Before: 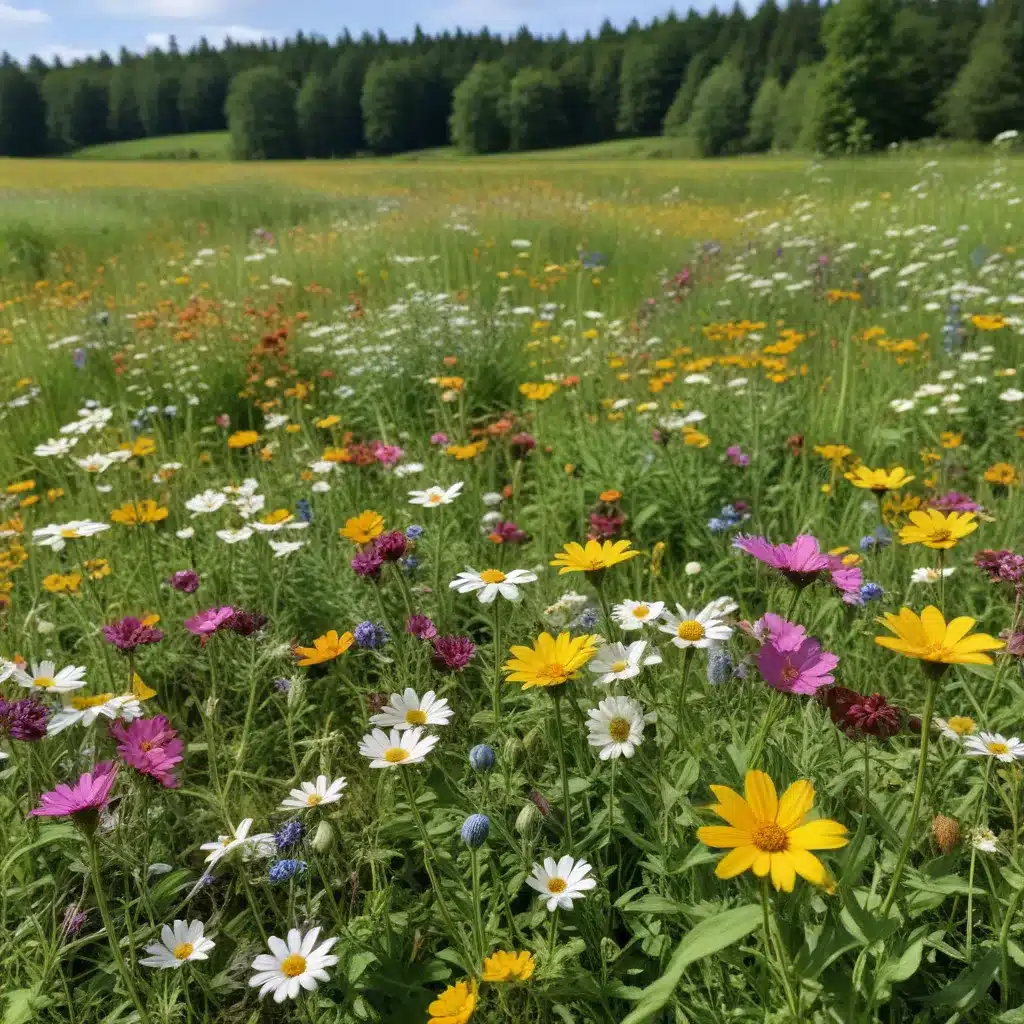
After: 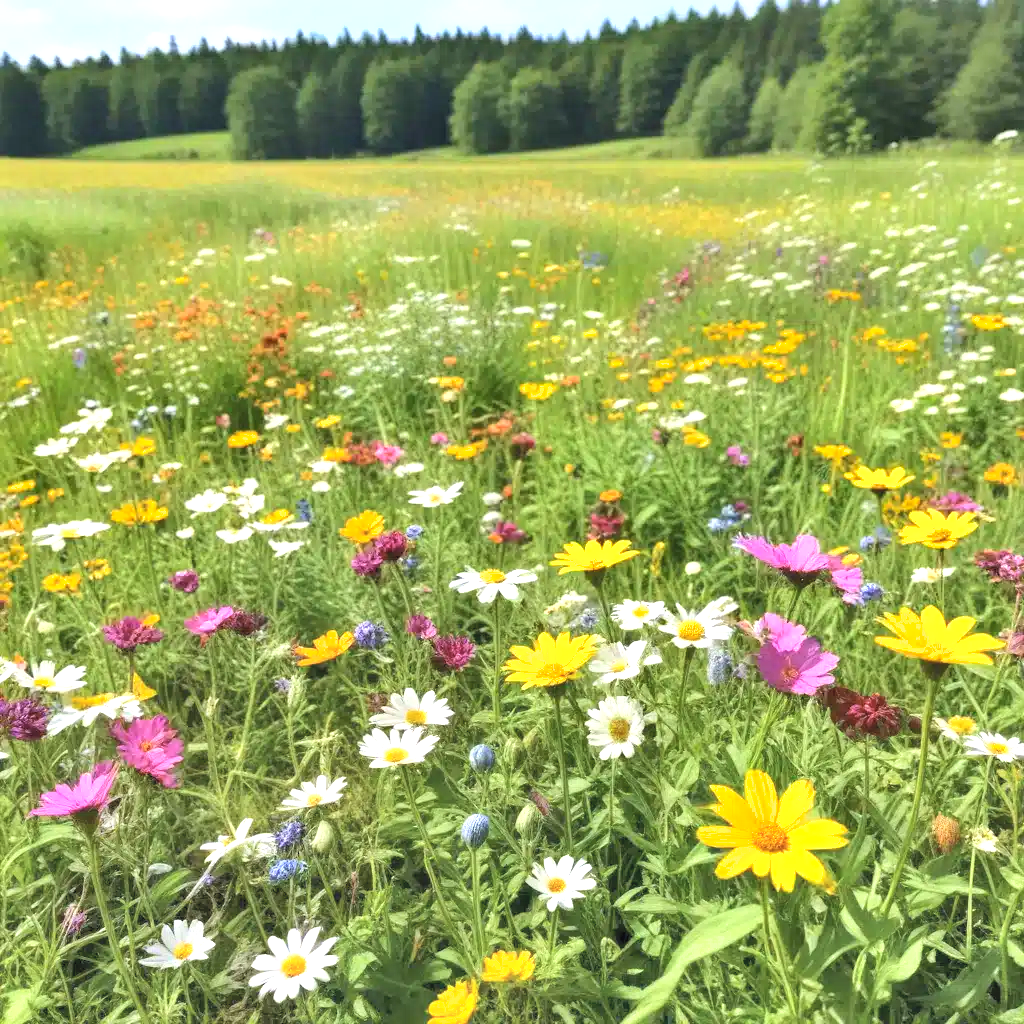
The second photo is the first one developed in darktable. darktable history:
exposure: black level correction 0, exposure 1.1 EV, compensate highlight preservation false
contrast brightness saturation: brightness 0.279
shadows and highlights: low approximation 0.01, soften with gaussian
